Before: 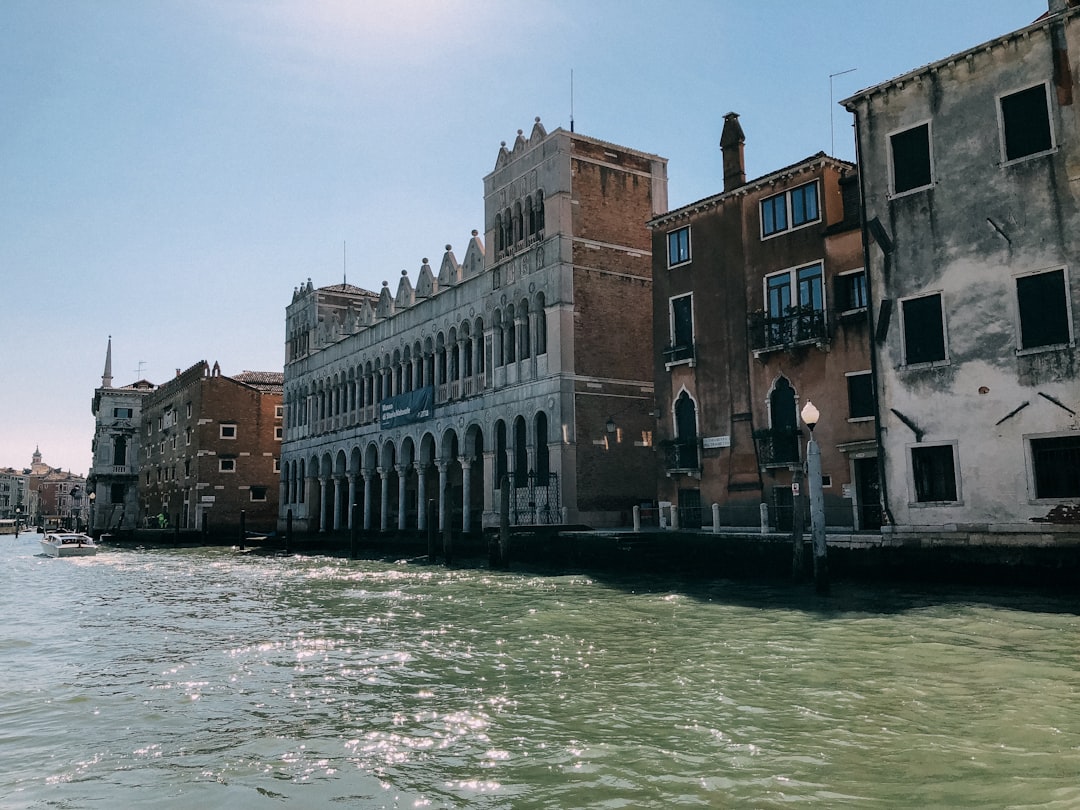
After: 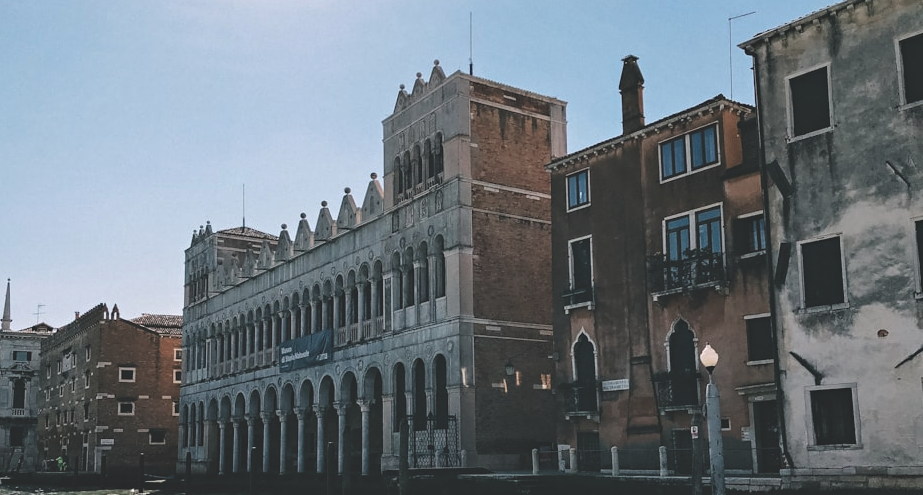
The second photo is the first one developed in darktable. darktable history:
exposure: black level correction -0.023, exposure -0.034 EV, compensate highlight preservation false
contrast equalizer: y [[0.5, 0.504, 0.515, 0.527, 0.535, 0.534], [0.5 ×6], [0.491, 0.387, 0.179, 0.068, 0.068, 0.068], [0 ×5, 0.023], [0 ×6]]
crop and rotate: left 9.428%, top 7.142%, right 5.063%, bottom 31.675%
